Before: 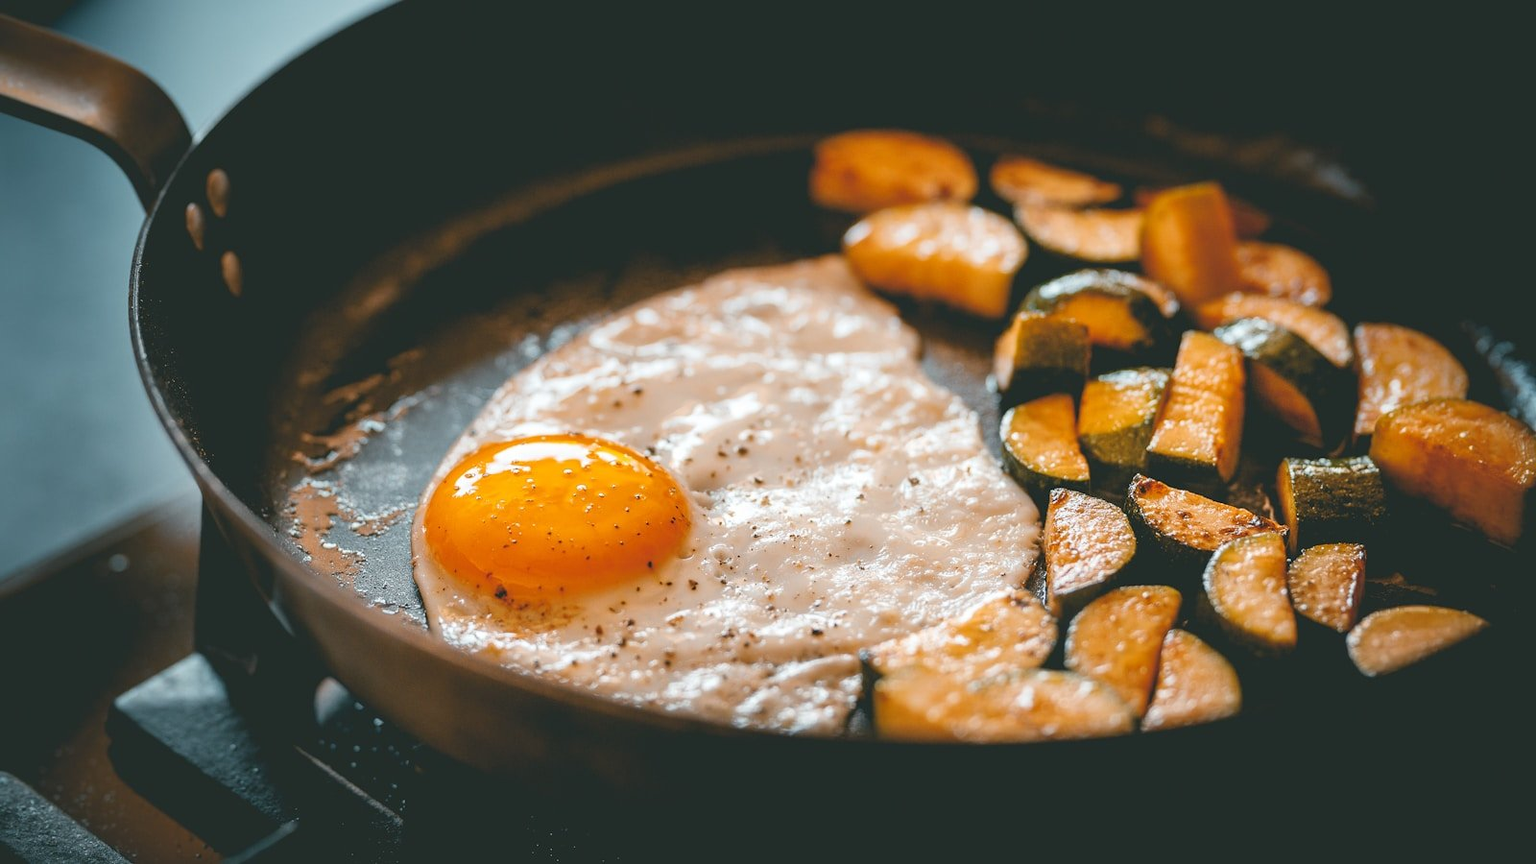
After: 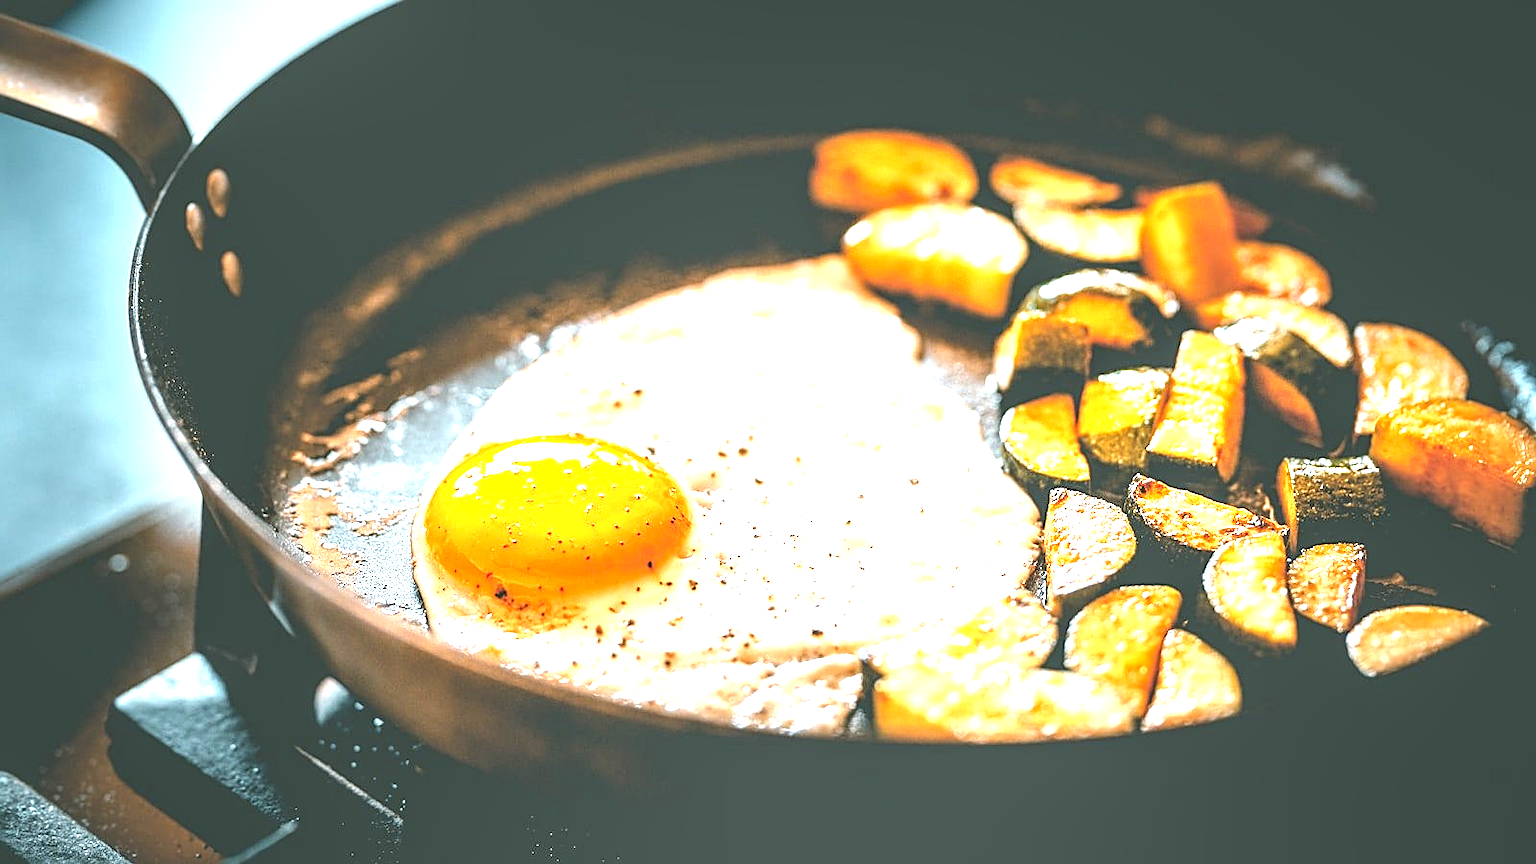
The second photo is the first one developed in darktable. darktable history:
exposure: black level correction 0, exposure 1.45 EV, compensate exposure bias true, compensate highlight preservation false
sharpen: on, module defaults
tone equalizer: -8 EV -0.417 EV, -7 EV -0.389 EV, -6 EV -0.333 EV, -5 EV -0.222 EV, -3 EV 0.222 EV, -2 EV 0.333 EV, -1 EV 0.389 EV, +0 EV 0.417 EV, edges refinement/feathering 500, mask exposure compensation -1.57 EV, preserve details no
local contrast: on, module defaults
